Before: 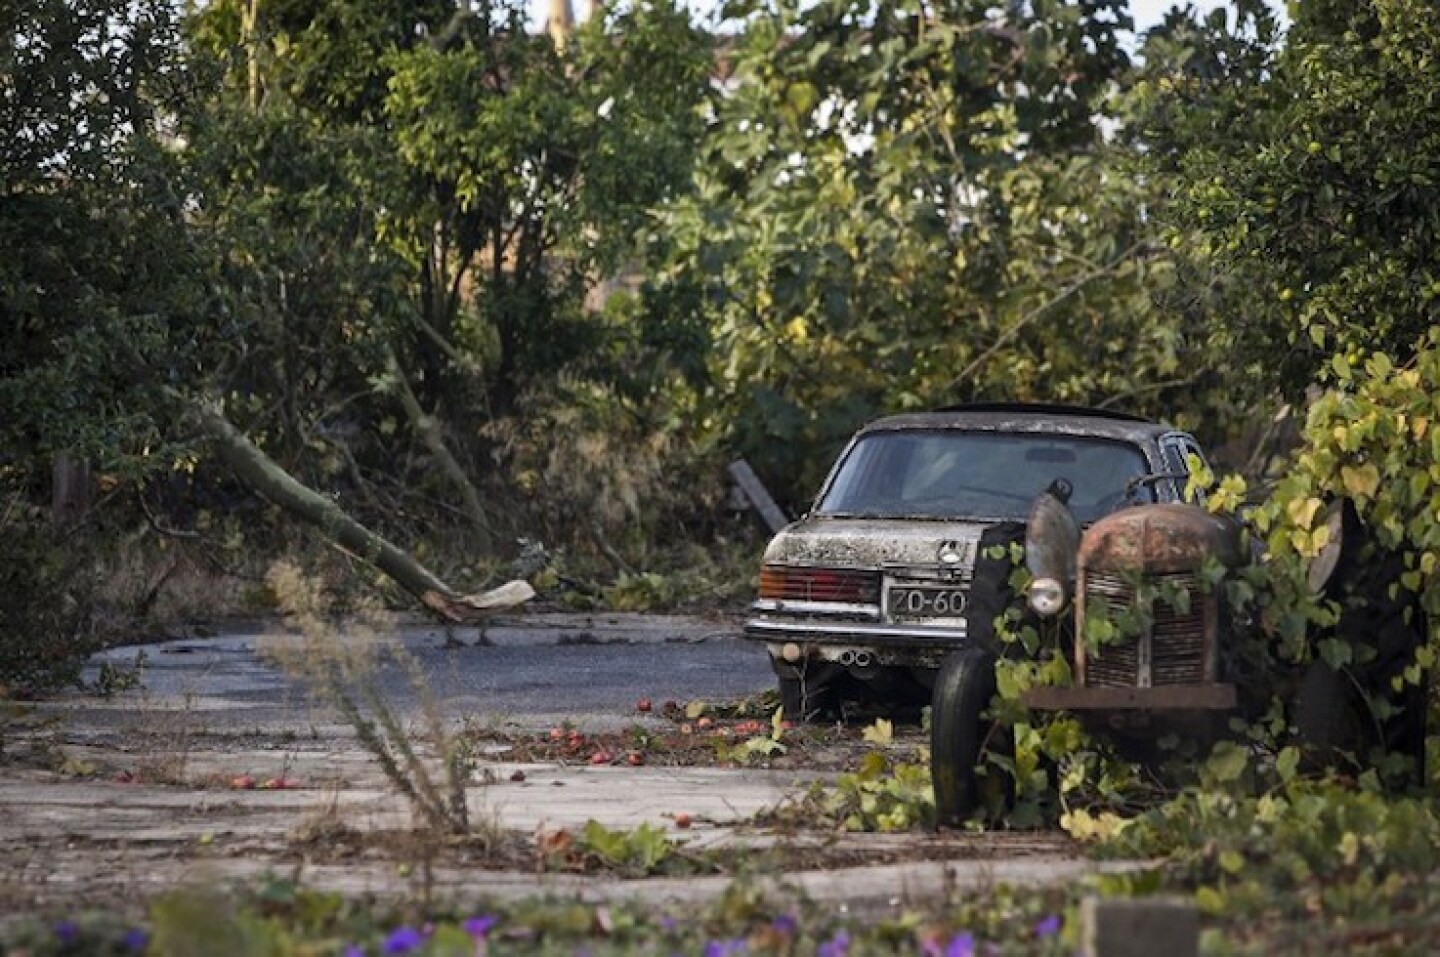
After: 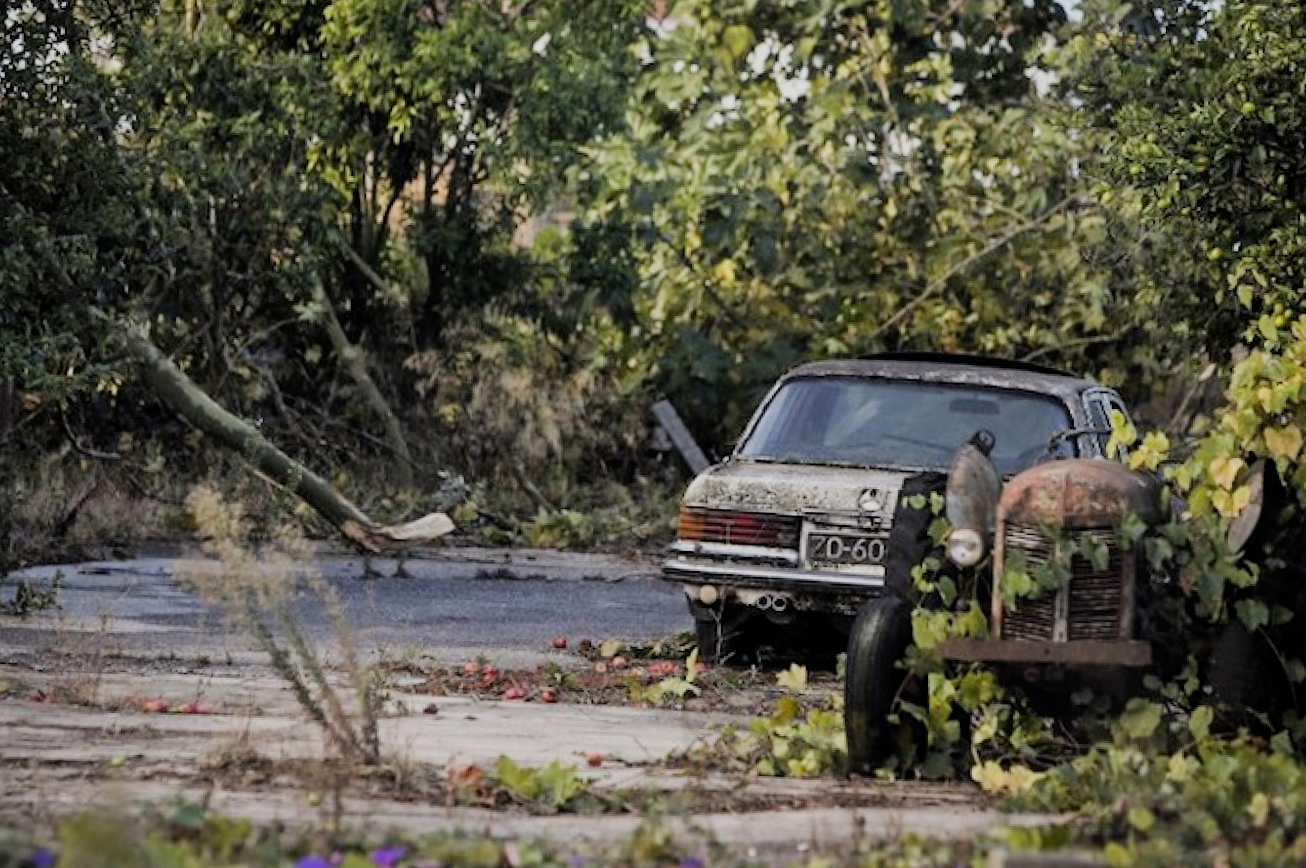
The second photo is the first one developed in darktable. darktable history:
exposure: black level correction 0.001, exposure 0.5 EV, compensate exposure bias true, compensate highlight preservation false
filmic rgb: black relative exposure -6.98 EV, white relative exposure 5.63 EV, hardness 2.86
crop and rotate: angle -1.96°, left 3.097%, top 4.154%, right 1.586%, bottom 0.529%
